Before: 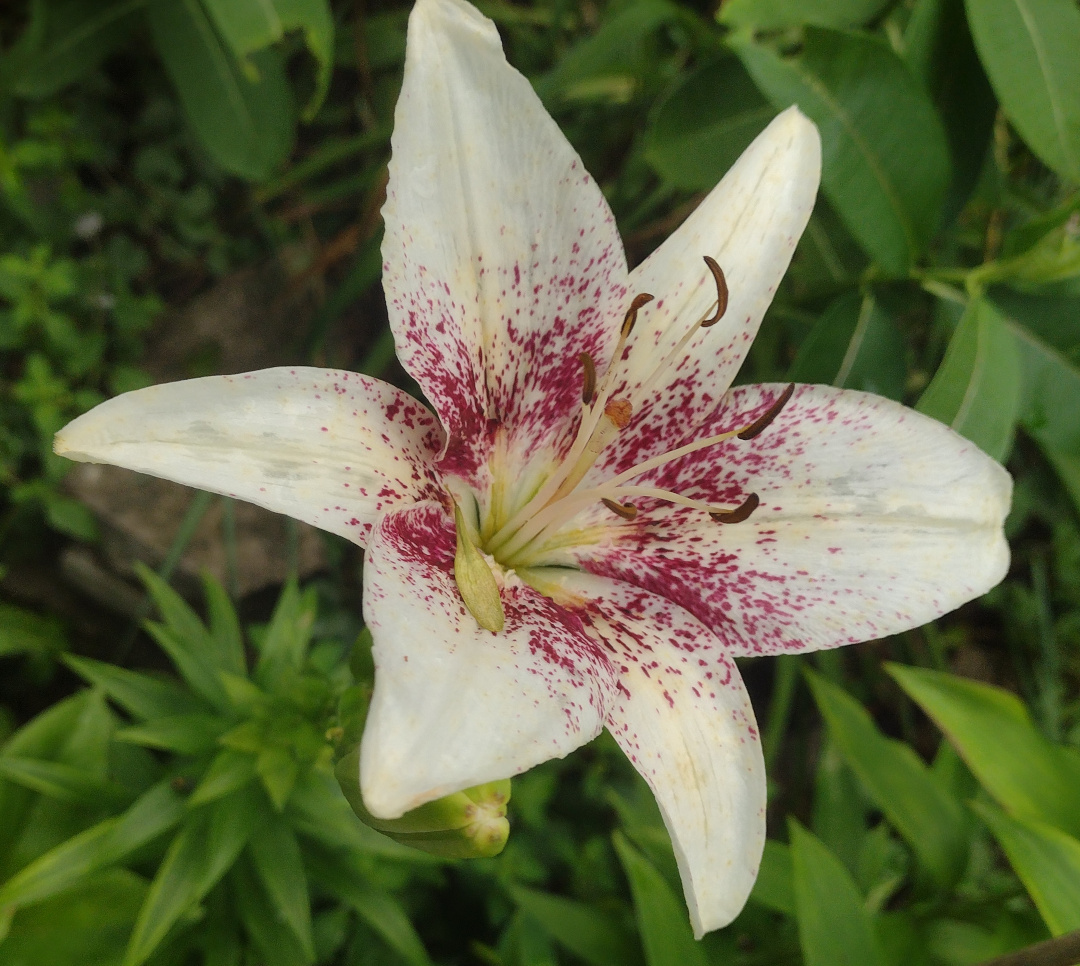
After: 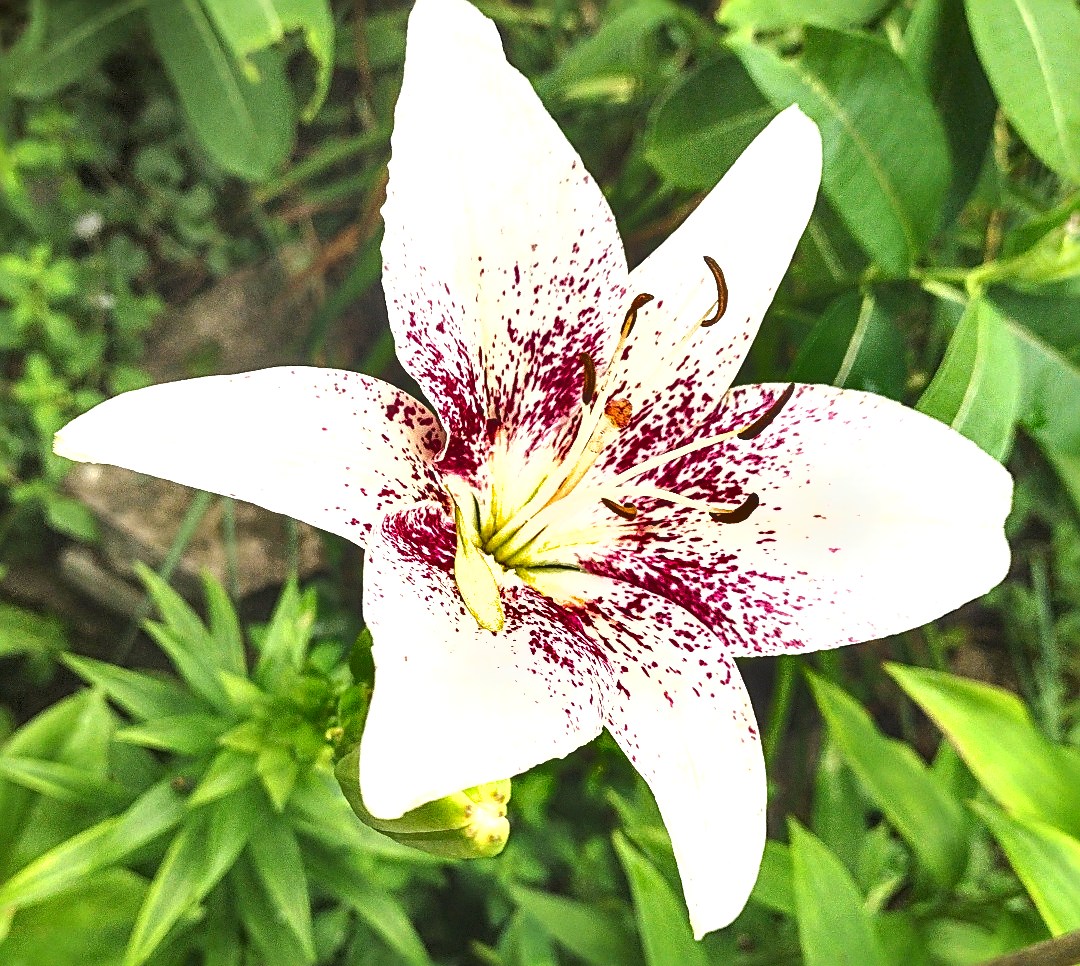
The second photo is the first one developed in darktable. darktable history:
exposure: black level correction 0, exposure 1.878 EV, compensate exposure bias true, compensate highlight preservation false
shadows and highlights: soften with gaussian
local contrast: on, module defaults
sharpen: radius 2.803, amount 0.73
